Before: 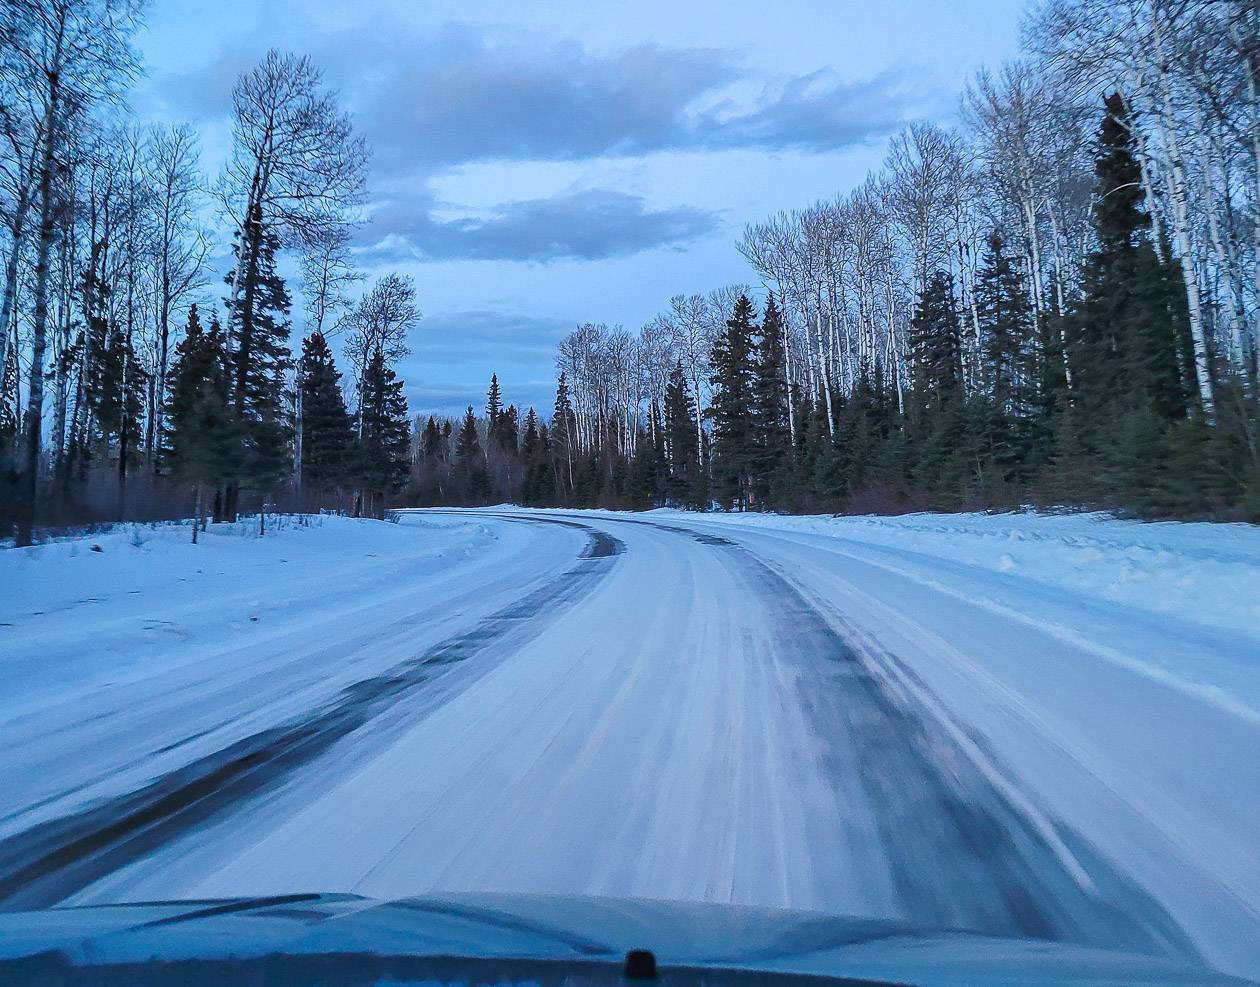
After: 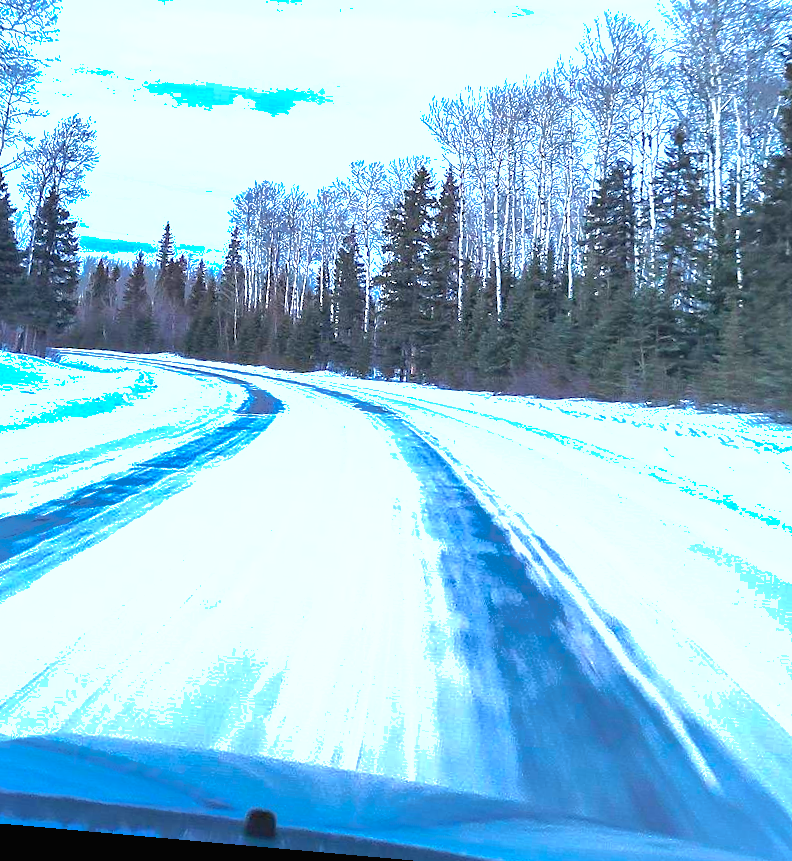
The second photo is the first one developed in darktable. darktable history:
crop and rotate: left 28.256%, top 17.734%, right 12.656%, bottom 3.573%
exposure: black level correction 0, exposure 1.625 EV, compensate exposure bias true, compensate highlight preservation false
rgb levels: preserve colors max RGB
shadows and highlights: shadows 40, highlights -60
rotate and perspective: rotation 5.12°, automatic cropping off
